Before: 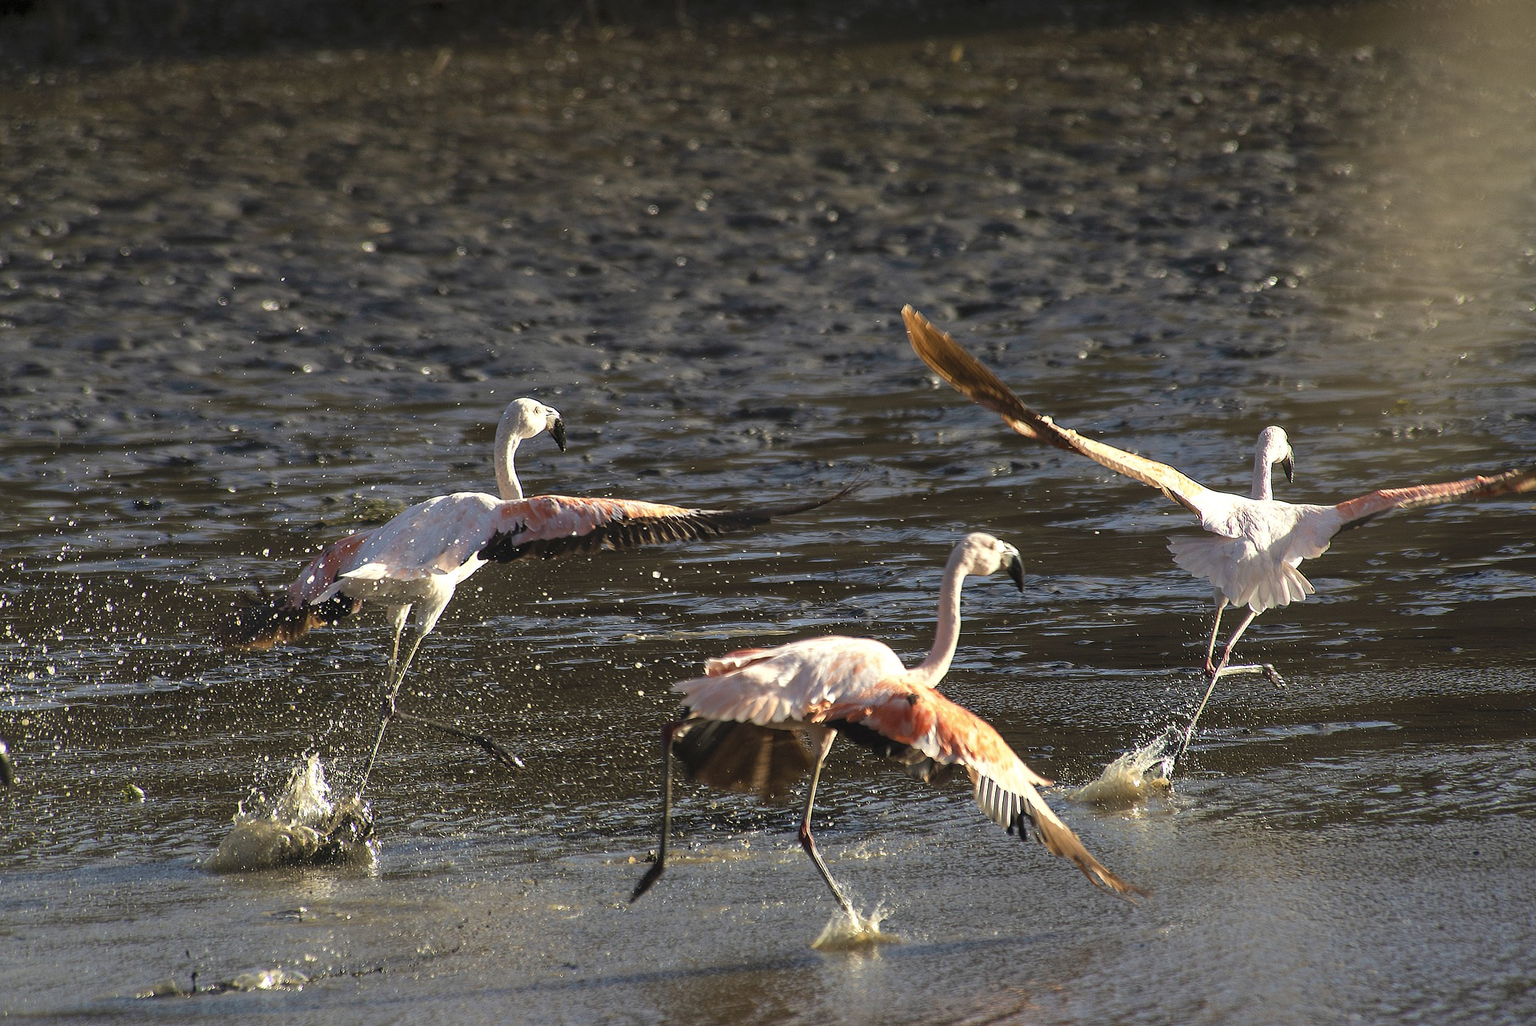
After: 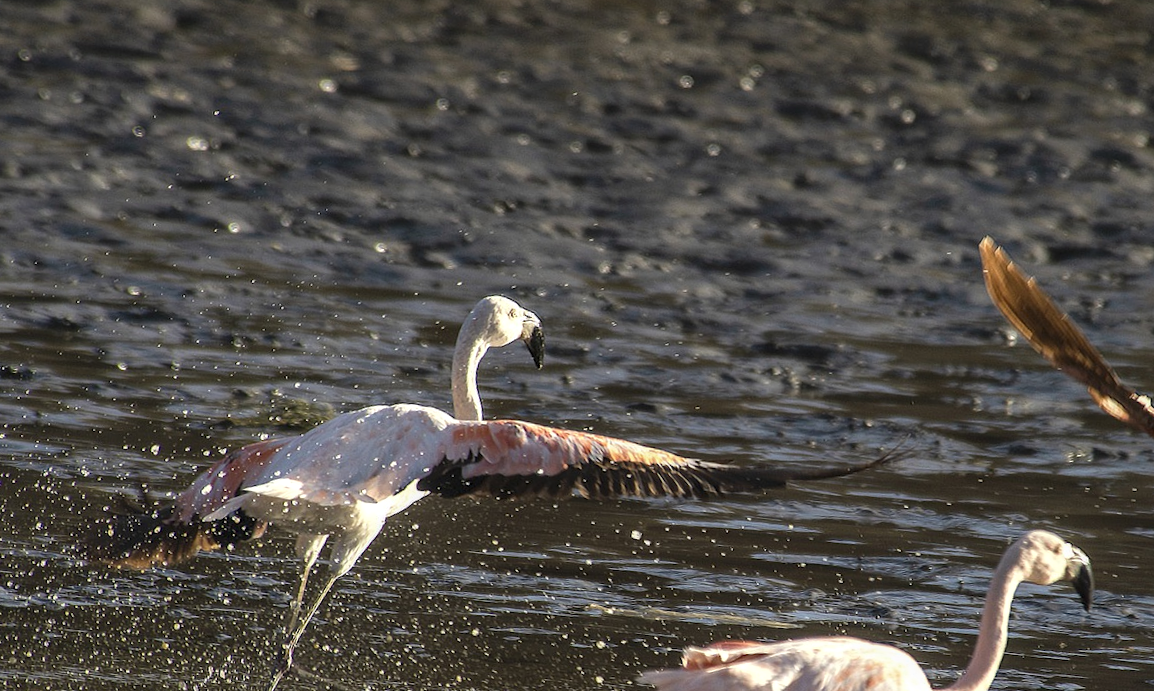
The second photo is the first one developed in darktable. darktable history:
local contrast: on, module defaults
crop and rotate: angle -6.82°, left 2.199%, top 6.667%, right 27.431%, bottom 30.184%
